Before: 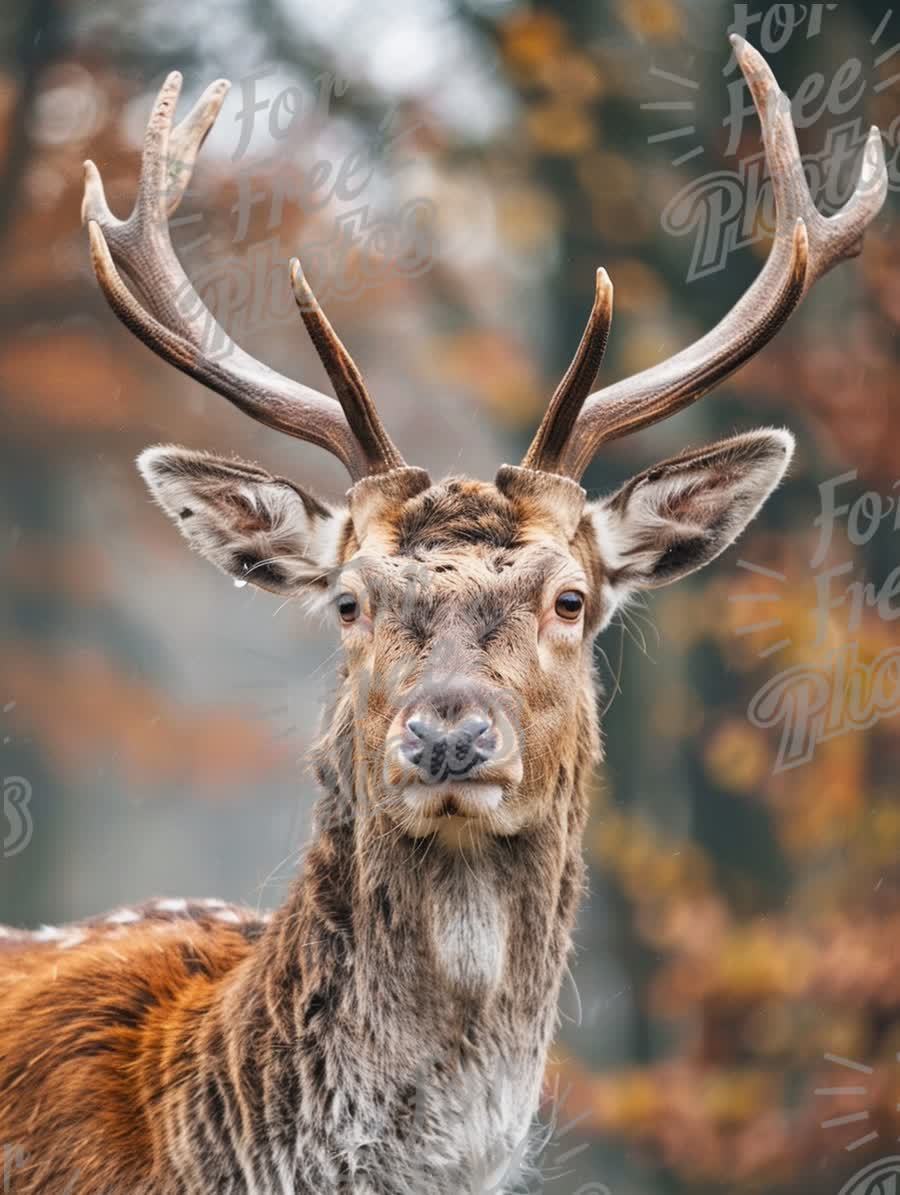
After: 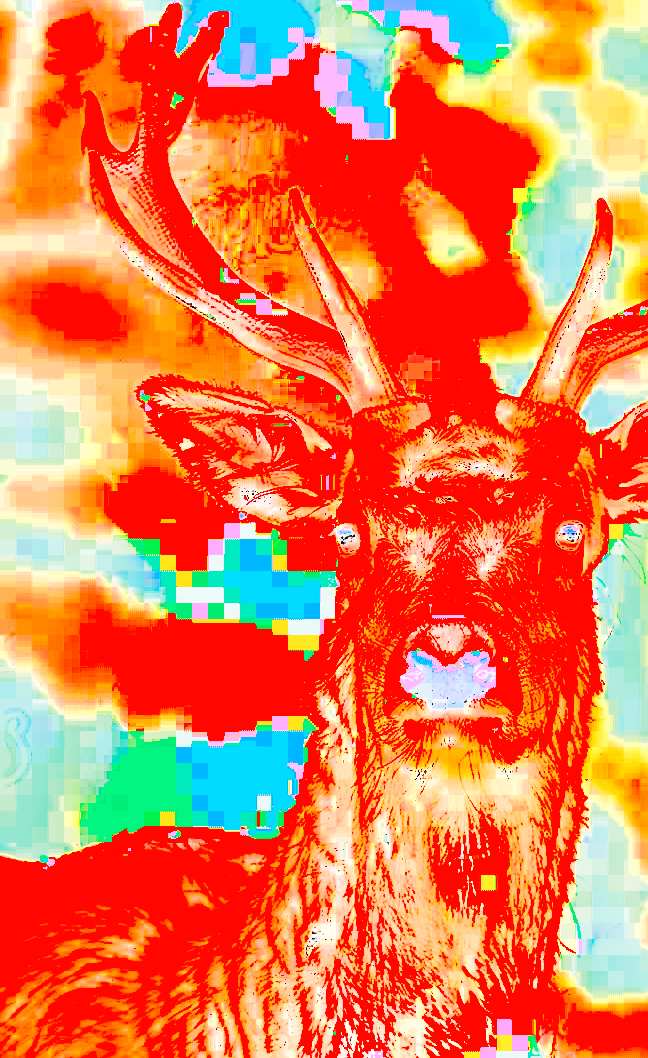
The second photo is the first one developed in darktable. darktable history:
sharpen: radius 2.533, amount 0.63
exposure: exposure 7.898 EV, compensate highlight preservation false
color correction: highlights a* -7.15, highlights b* -0.176, shadows a* 20.41, shadows b* 11.48
shadows and highlights: soften with gaussian
crop: top 5.781%, right 27.913%, bottom 5.629%
color balance rgb: perceptual saturation grading › global saturation 0.301%, perceptual brilliance grading › highlights 7.834%, perceptual brilliance grading › mid-tones 3.218%, perceptual brilliance grading › shadows 1.395%, global vibrance 20%
tone curve: curves: ch0 [(0, 0.042) (0.129, 0.18) (0.501, 0.497) (1, 1)], preserve colors none
color zones: curves: ch0 [(0, 0.5) (0.125, 0.4) (0.25, 0.5) (0.375, 0.4) (0.5, 0.4) (0.625, 0.35) (0.75, 0.35) (0.875, 0.5)]; ch1 [(0, 0.35) (0.125, 0.45) (0.25, 0.35) (0.375, 0.35) (0.5, 0.35) (0.625, 0.35) (0.75, 0.45) (0.875, 0.35)]; ch2 [(0, 0.6) (0.125, 0.5) (0.25, 0.5) (0.375, 0.6) (0.5, 0.6) (0.625, 0.5) (0.75, 0.5) (0.875, 0.5)]
